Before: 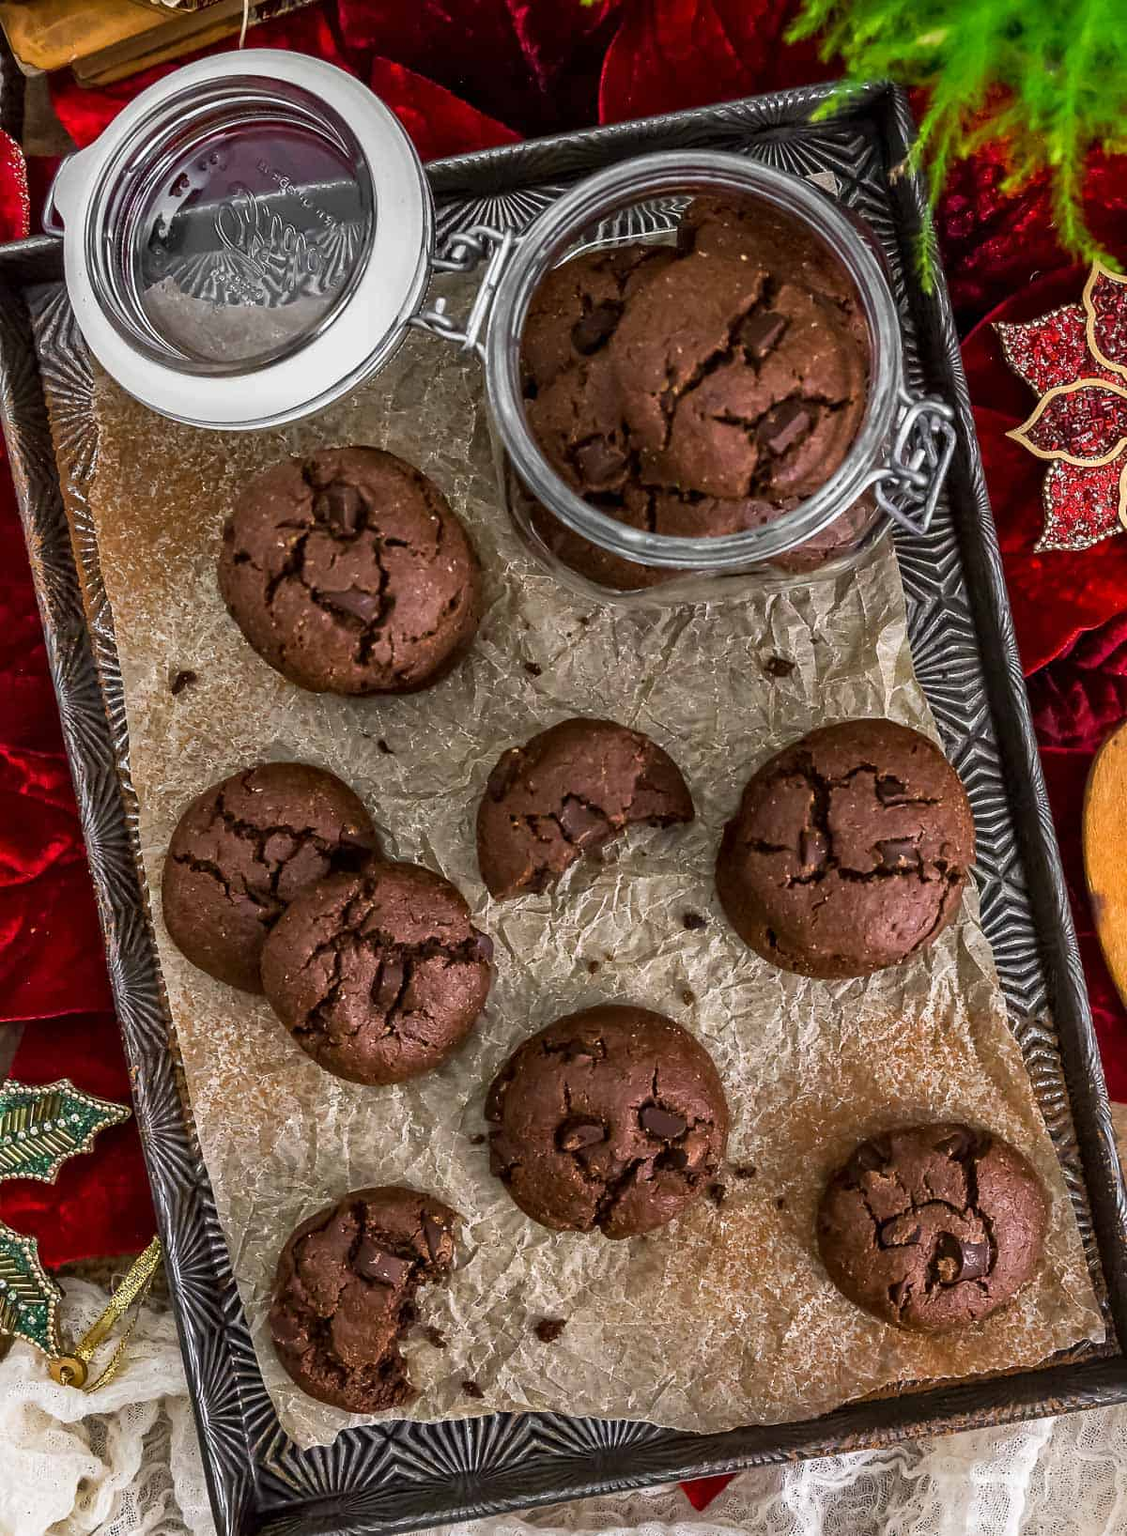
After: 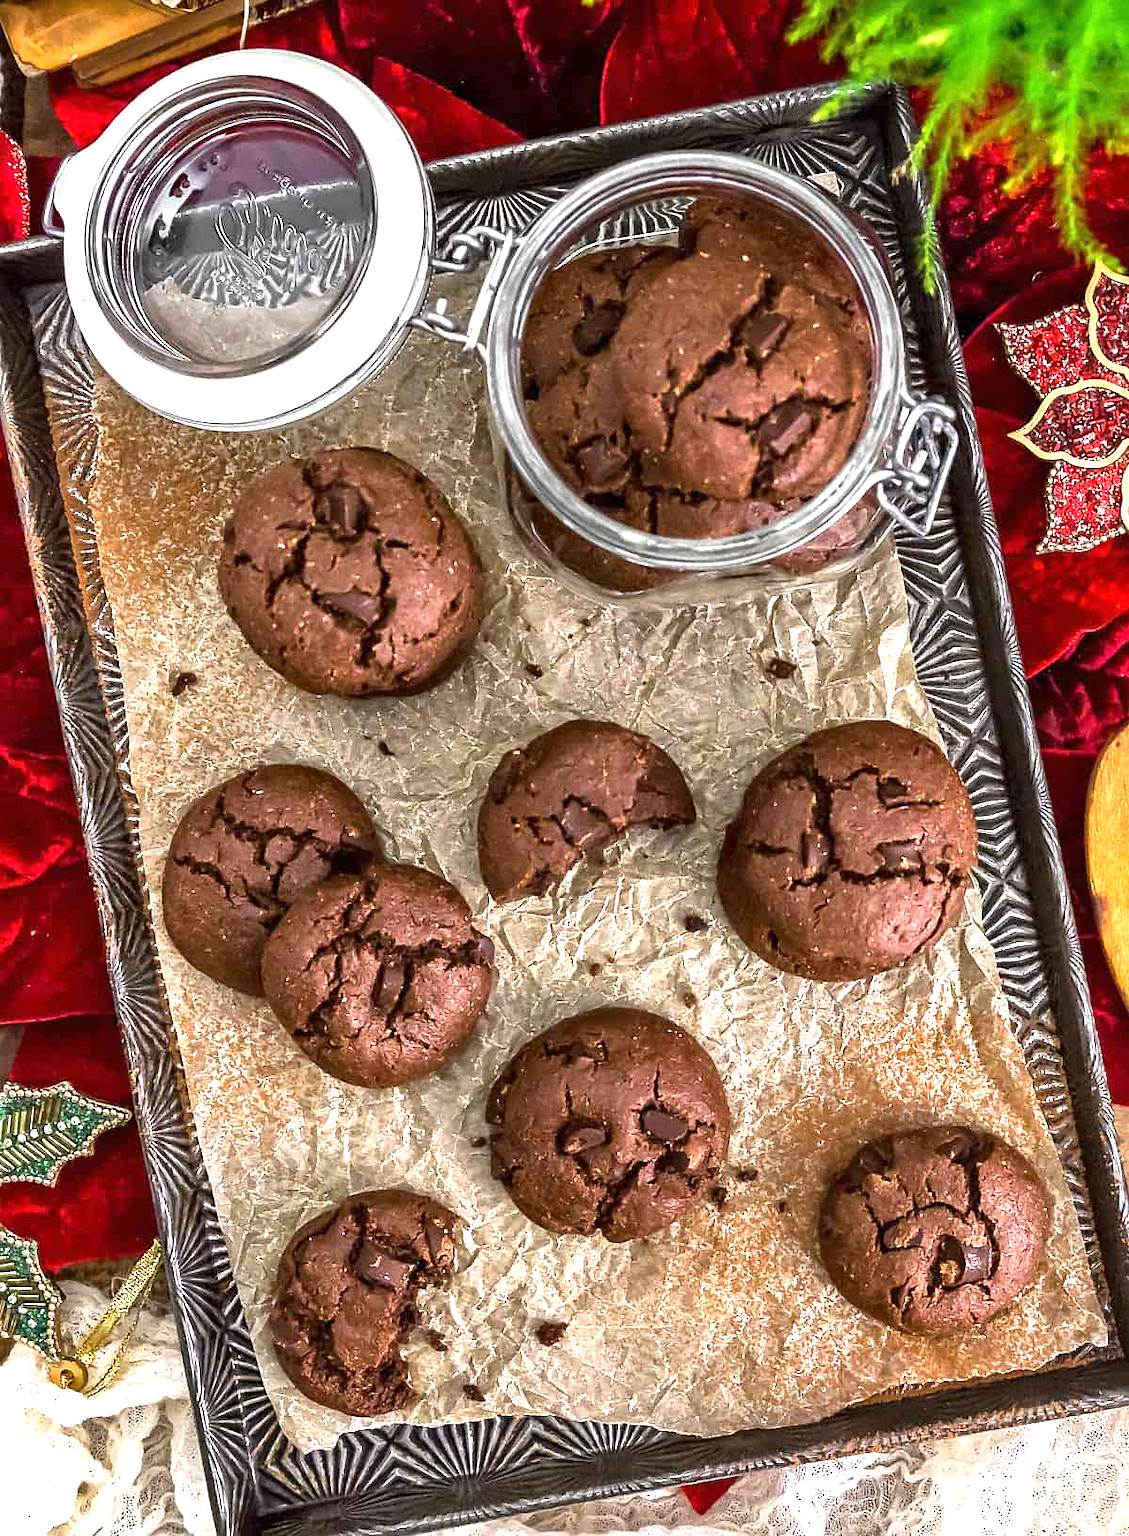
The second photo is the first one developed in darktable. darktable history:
sharpen: amount 0.2
crop: top 0.05%, bottom 0.098%
exposure: black level correction 0, exposure 1.125 EV, compensate exposure bias true, compensate highlight preservation false
